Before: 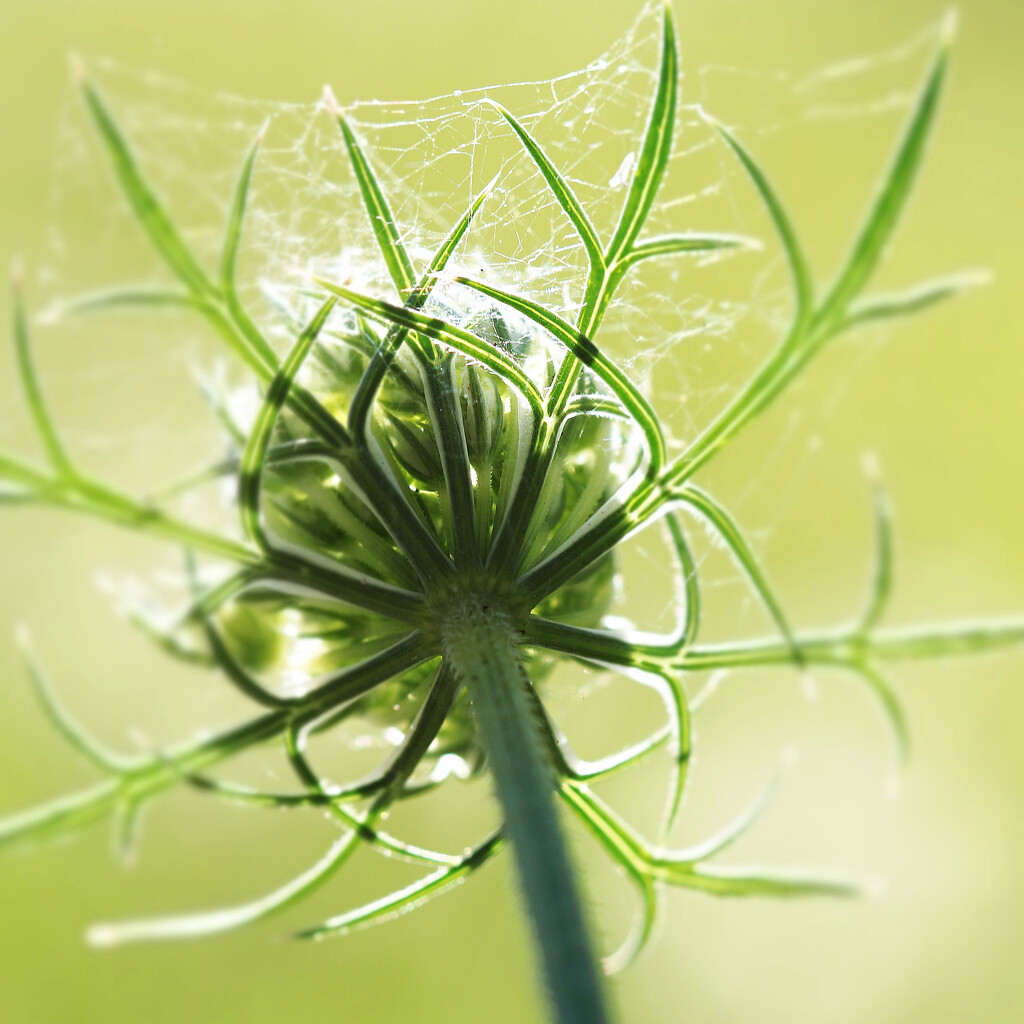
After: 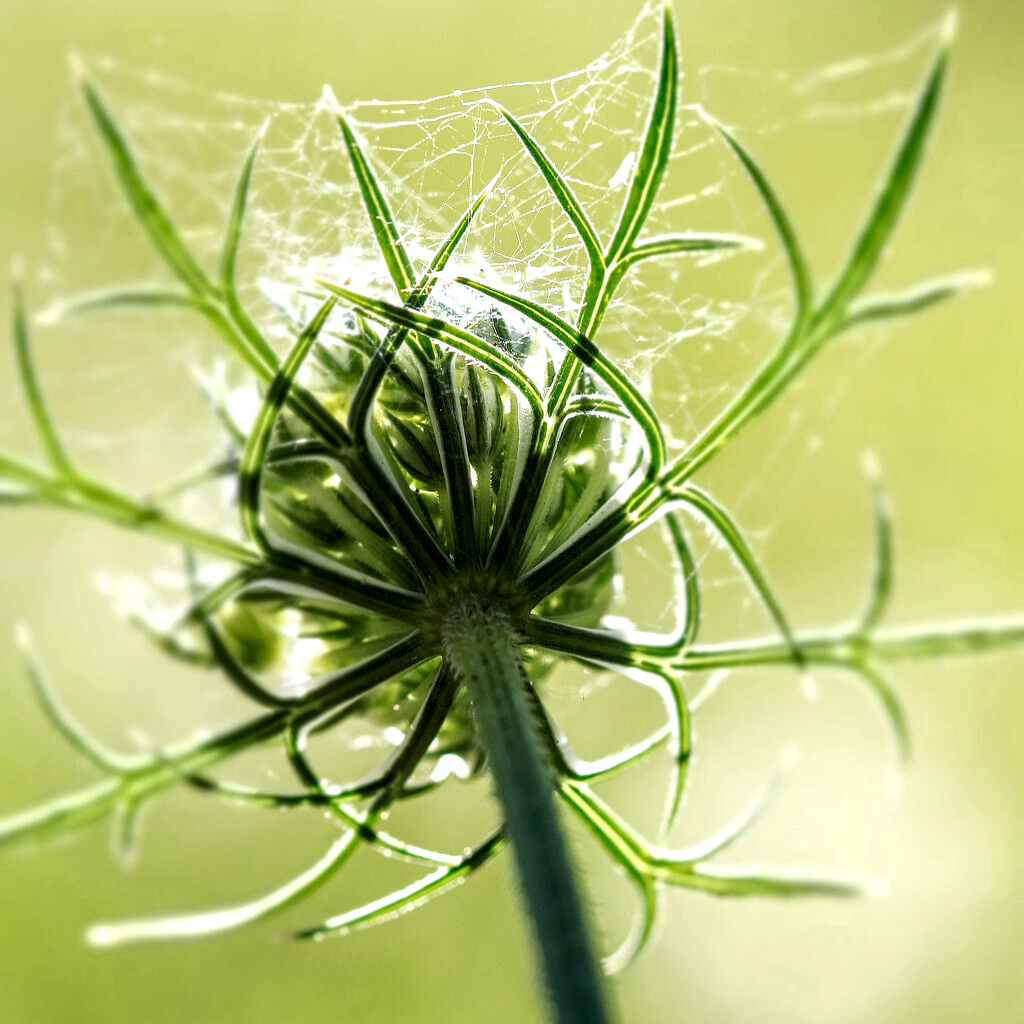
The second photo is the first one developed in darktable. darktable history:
local contrast: highlights 3%, shadows 6%, detail 181%
tone equalizer: on, module defaults
